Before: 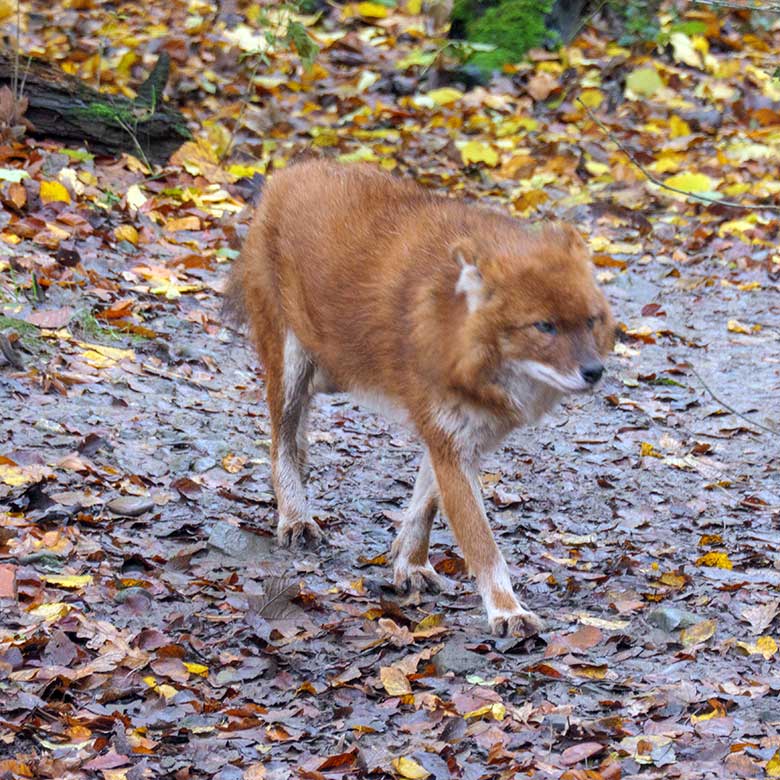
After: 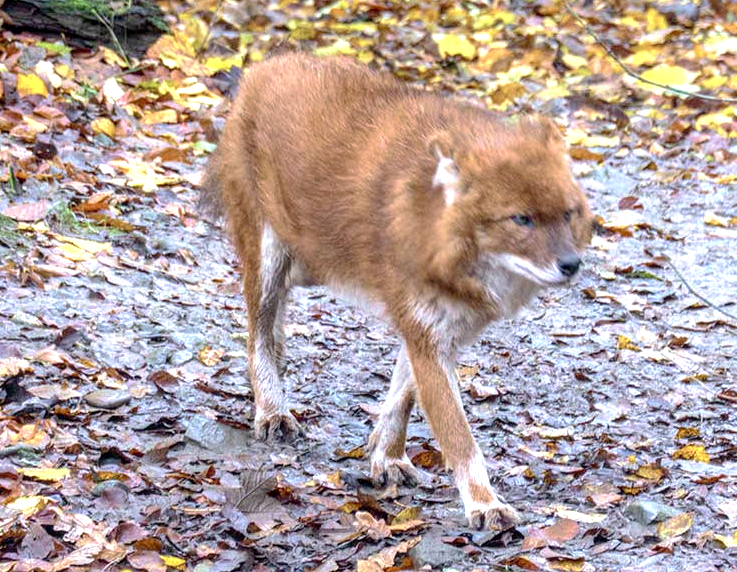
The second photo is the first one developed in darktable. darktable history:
tone curve: curves: ch0 [(0, 0) (0.004, 0.008) (0.077, 0.156) (0.169, 0.29) (0.774, 0.774) (1, 1)], preserve colors none
crop and rotate: left 2.972%, top 13.761%, right 2.539%, bottom 12.782%
local contrast: on, module defaults
color calibration: illuminant same as pipeline (D50), adaptation none (bypass), x 0.332, y 0.333, temperature 5011.33 K
velvia: on, module defaults
tone equalizer: -8 EV -0.746 EV, -7 EV -0.725 EV, -6 EV -0.633 EV, -5 EV -0.38 EV, -3 EV 0.398 EV, -2 EV 0.6 EV, -1 EV 0.683 EV, +0 EV 0.745 EV, edges refinement/feathering 500, mask exposure compensation -1.57 EV, preserve details no
